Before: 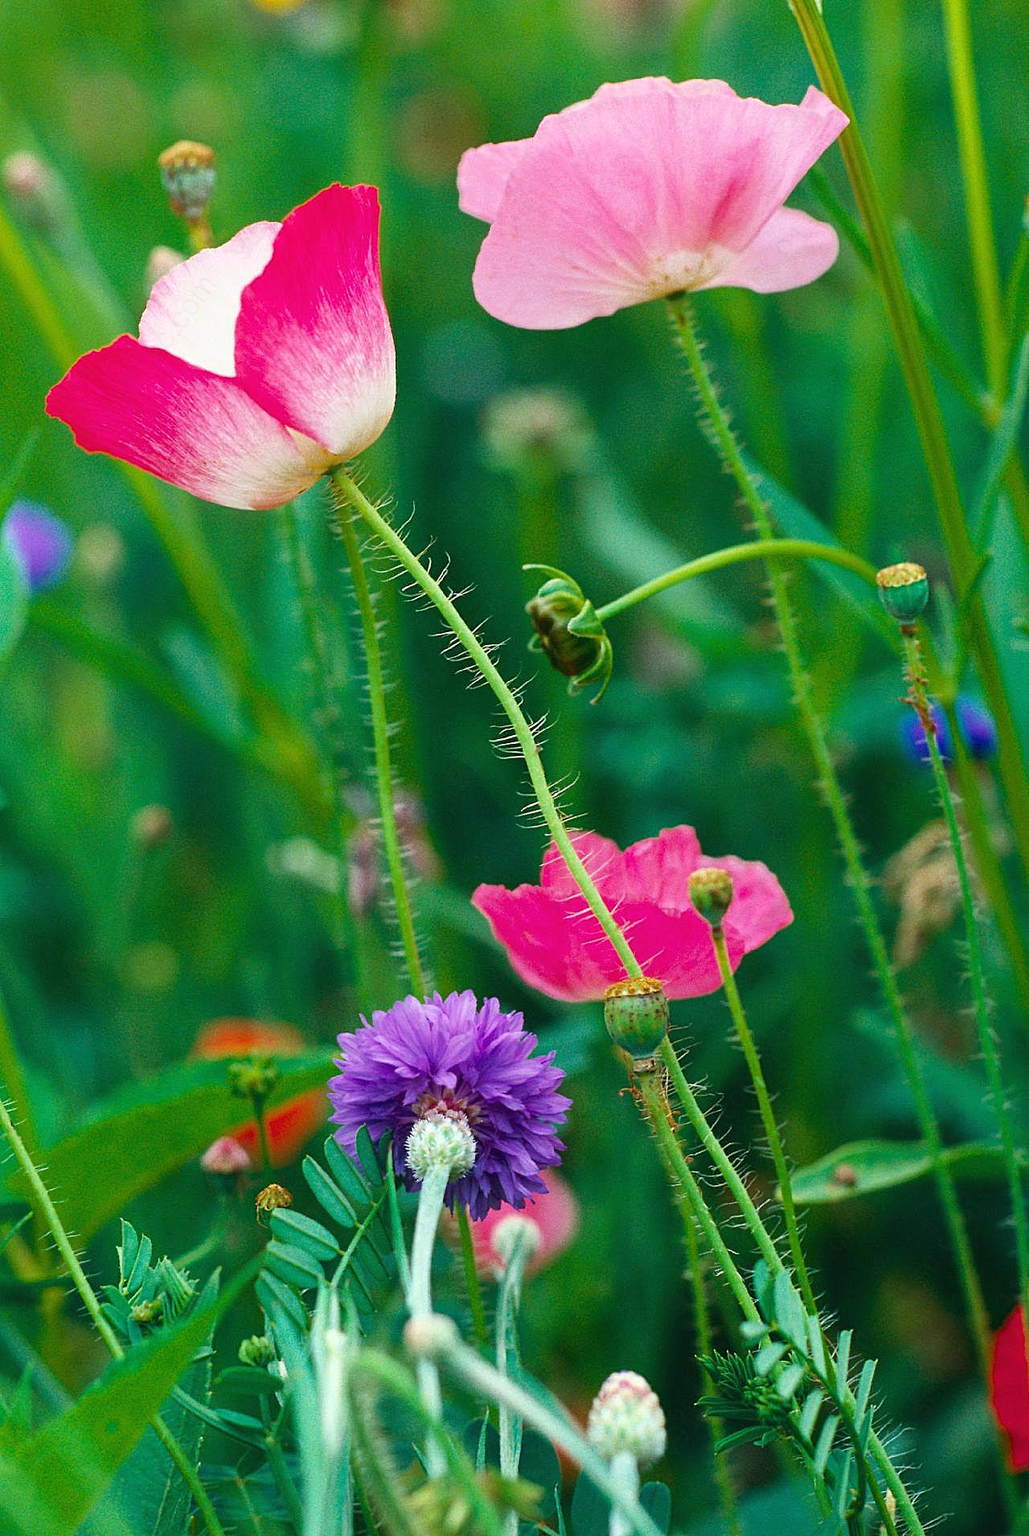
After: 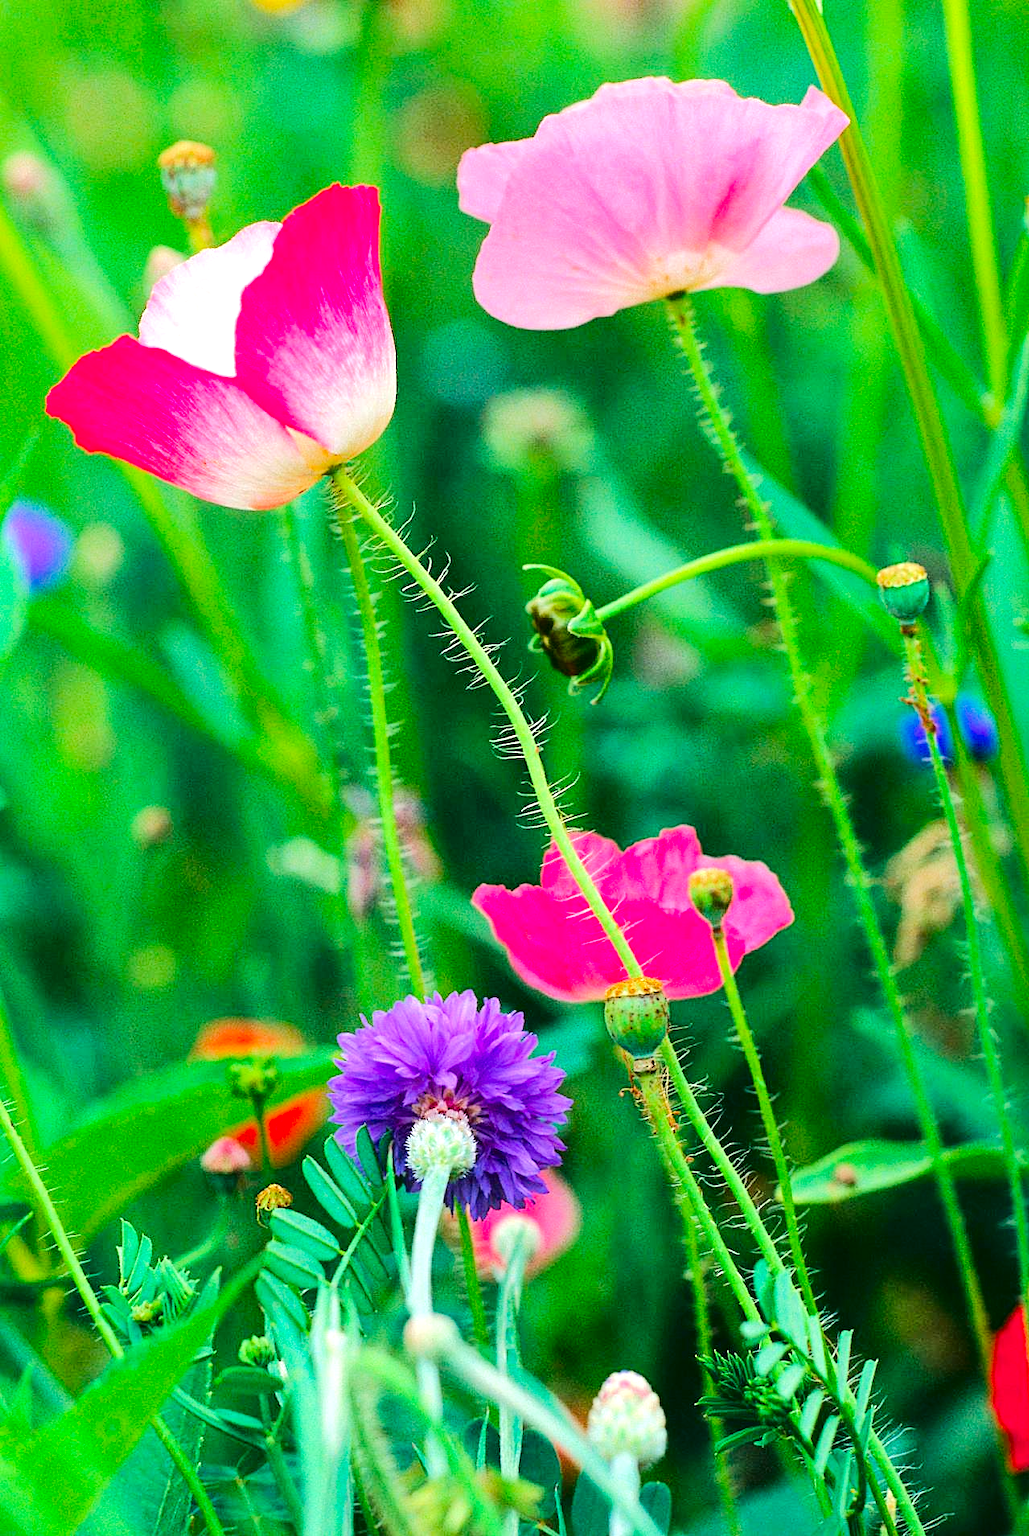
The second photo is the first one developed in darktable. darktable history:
exposure: exposure 0.175 EV, compensate highlight preservation false
tone equalizer: -7 EV 0.149 EV, -6 EV 0.625 EV, -5 EV 1.14 EV, -4 EV 1.35 EV, -3 EV 1.15 EV, -2 EV 0.6 EV, -1 EV 0.146 EV, edges refinement/feathering 500, mask exposure compensation -1.57 EV, preserve details no
contrast brightness saturation: contrast 0.07, brightness -0.139, saturation 0.115
